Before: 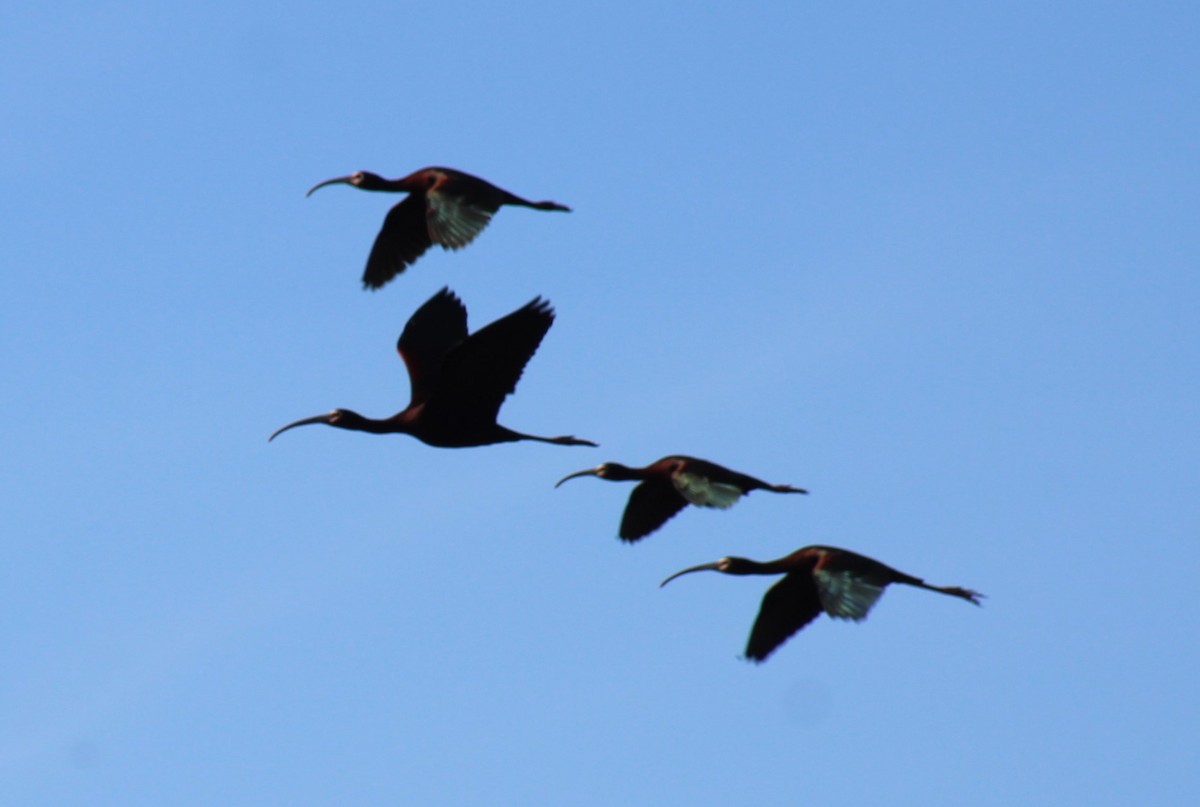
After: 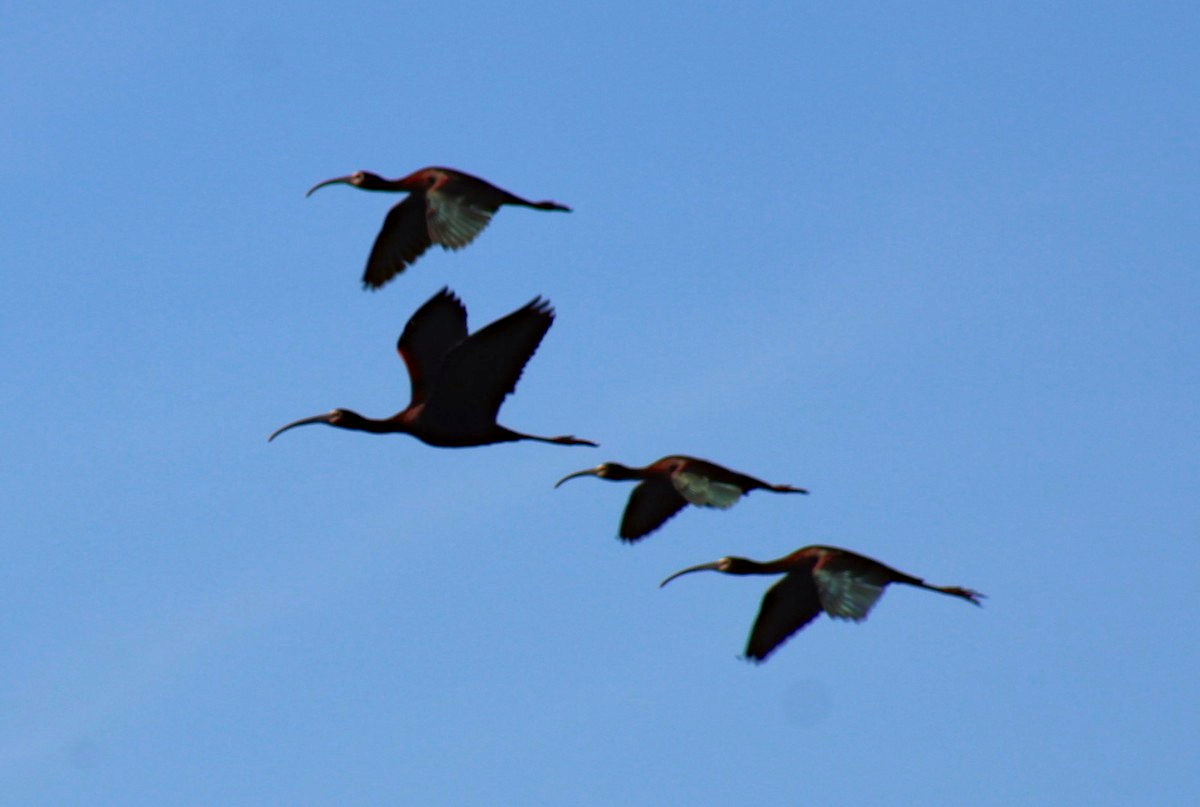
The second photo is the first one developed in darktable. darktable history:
shadows and highlights: on, module defaults
haze removal: on, module defaults
